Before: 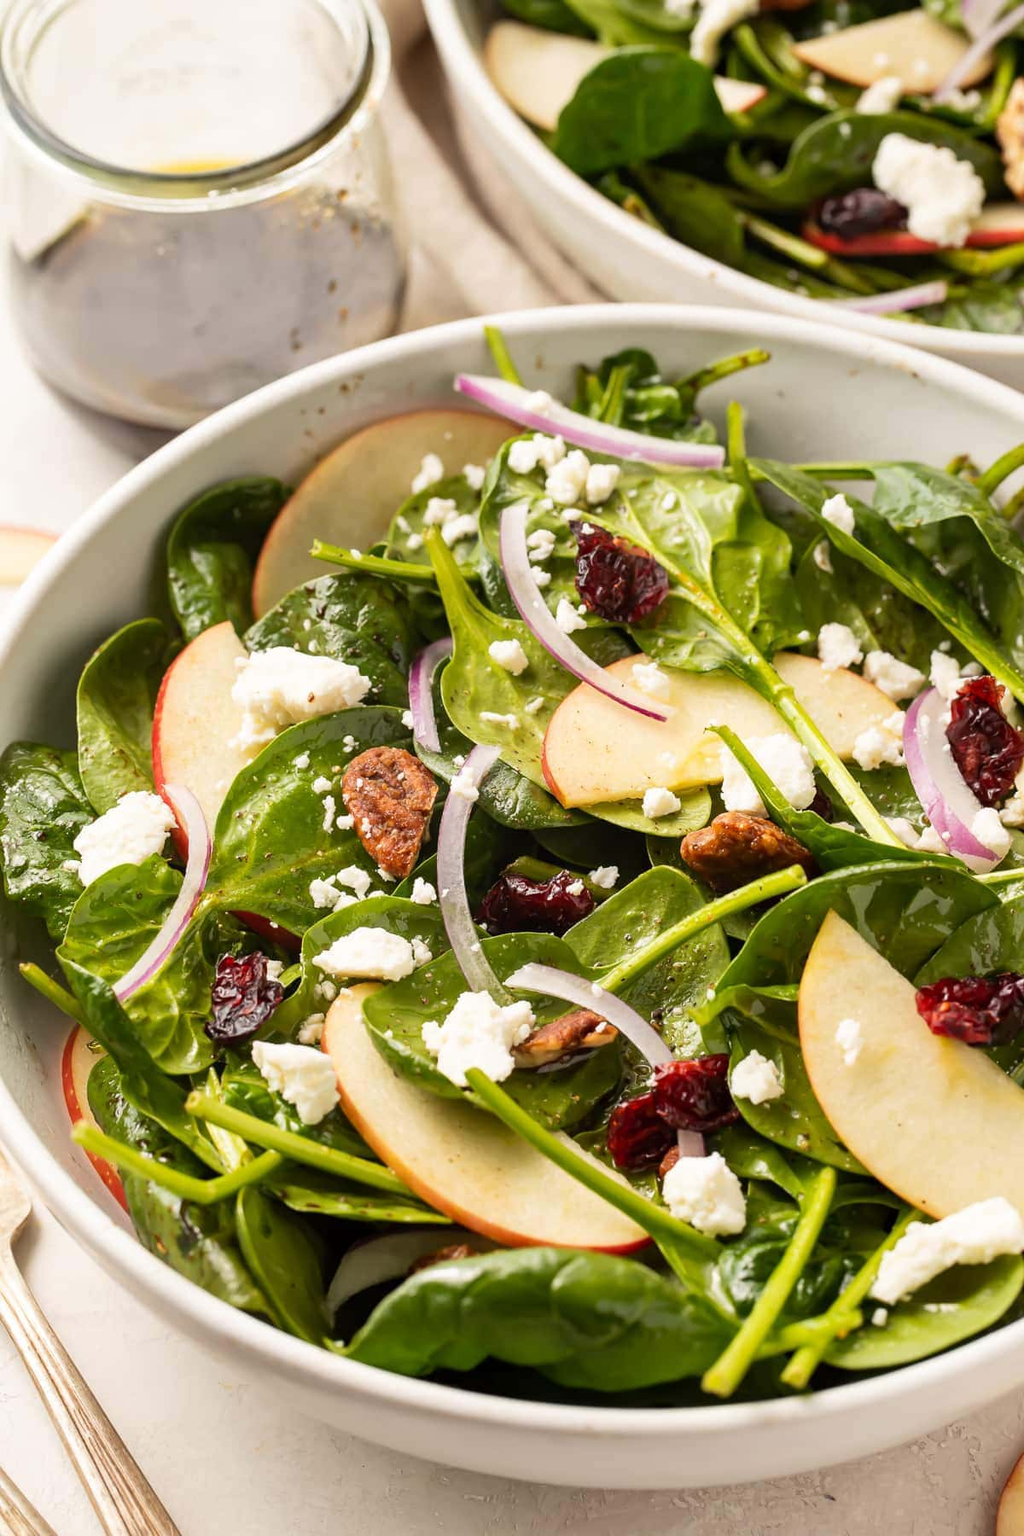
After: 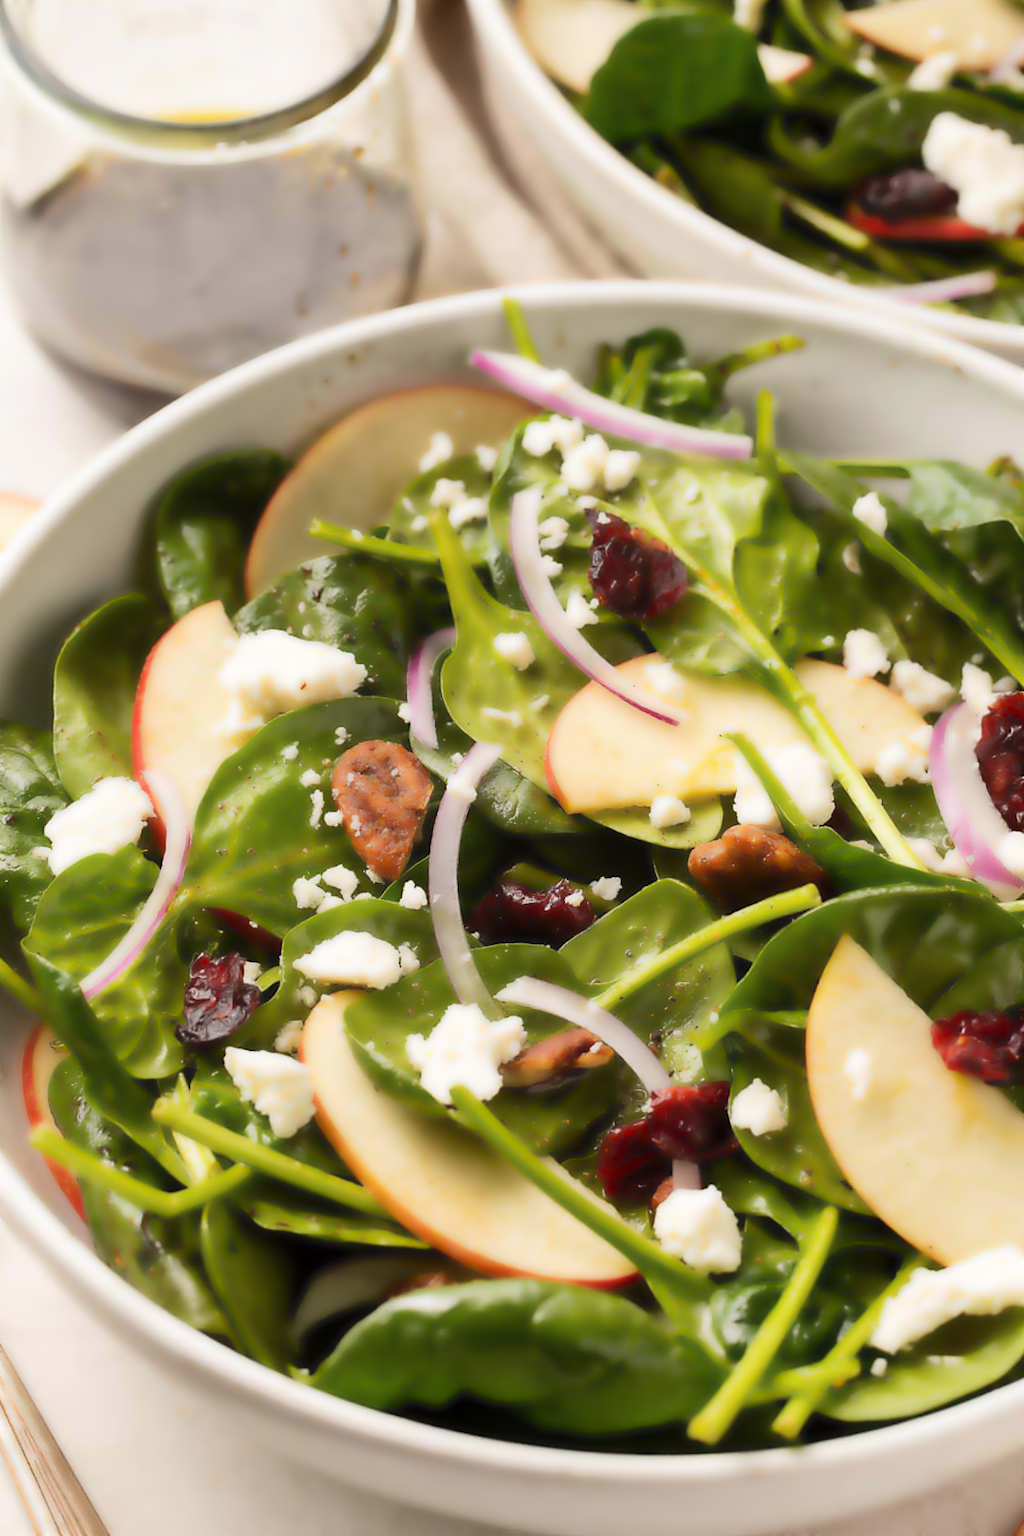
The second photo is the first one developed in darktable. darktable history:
contrast brightness saturation: saturation -0.05
lowpass: radius 4, soften with bilateral filter, unbound 0
crop and rotate: angle -2.38°
